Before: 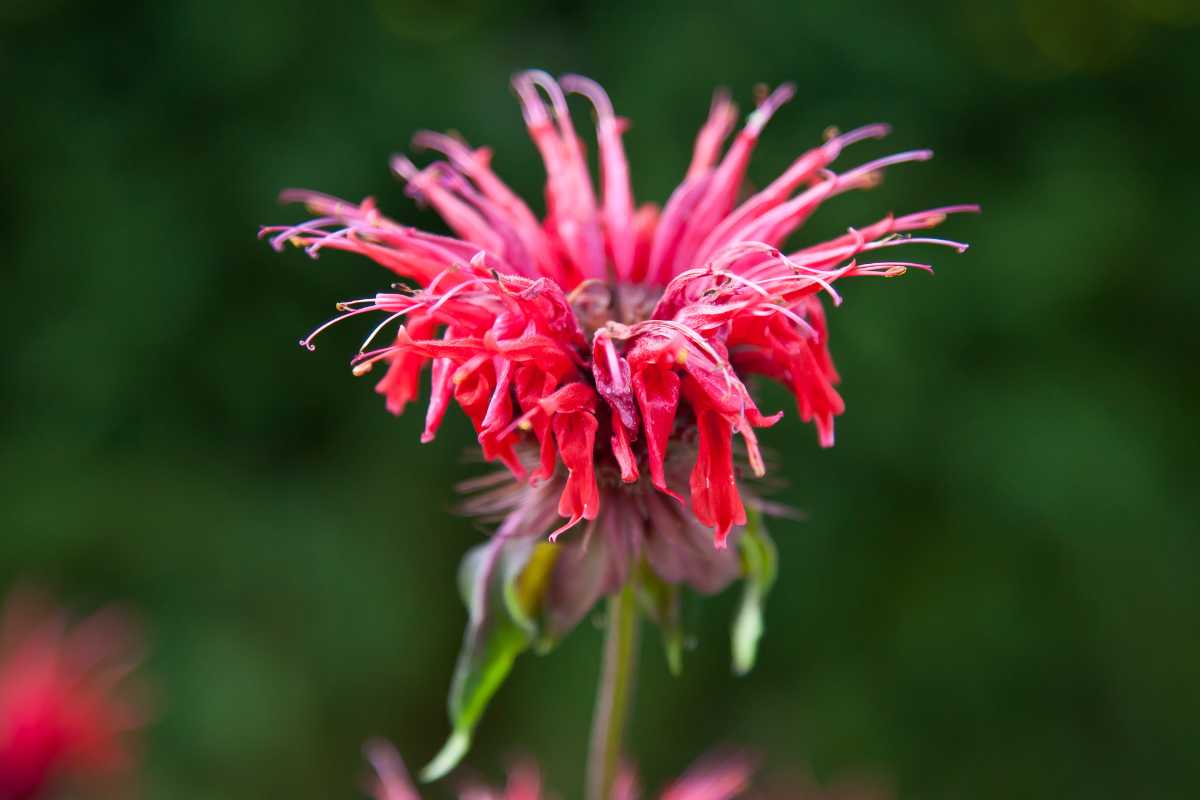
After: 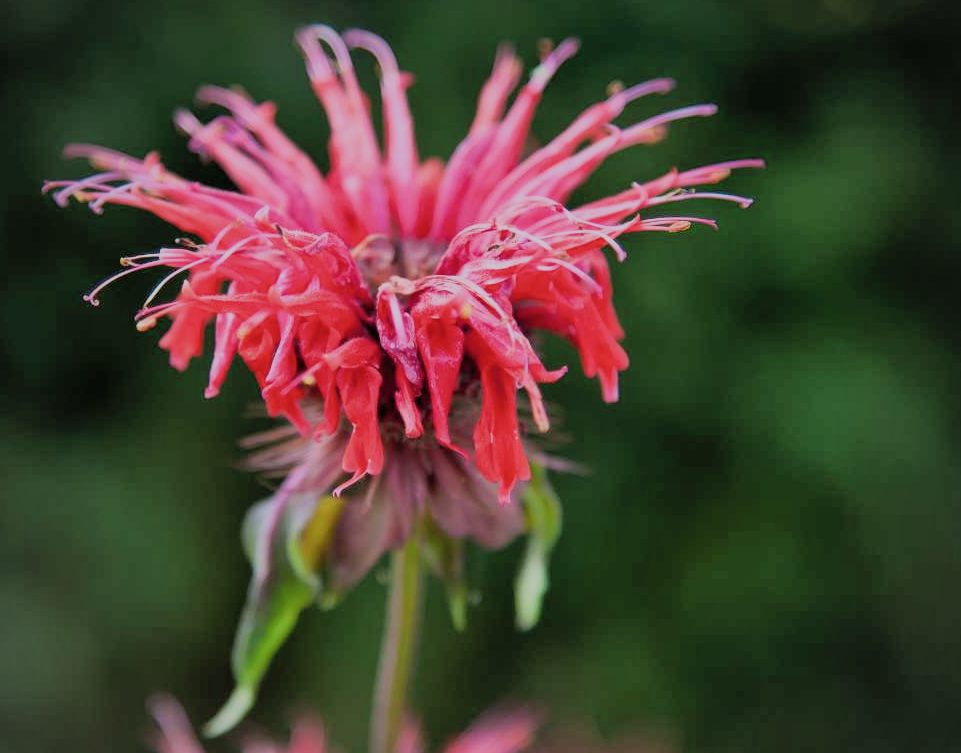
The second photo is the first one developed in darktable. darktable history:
crop and rotate: left 18.004%, top 5.802%, right 1.86%
filmic rgb: black relative exposure -7.65 EV, white relative exposure 4.56 EV, hardness 3.61, contrast 1.057, add noise in highlights 0.001, color science v3 (2019), use custom middle-gray values true, iterations of high-quality reconstruction 0, contrast in highlights soft
vignetting: fall-off start 73.76%, brightness -0.209
shadows and highlights: on, module defaults
